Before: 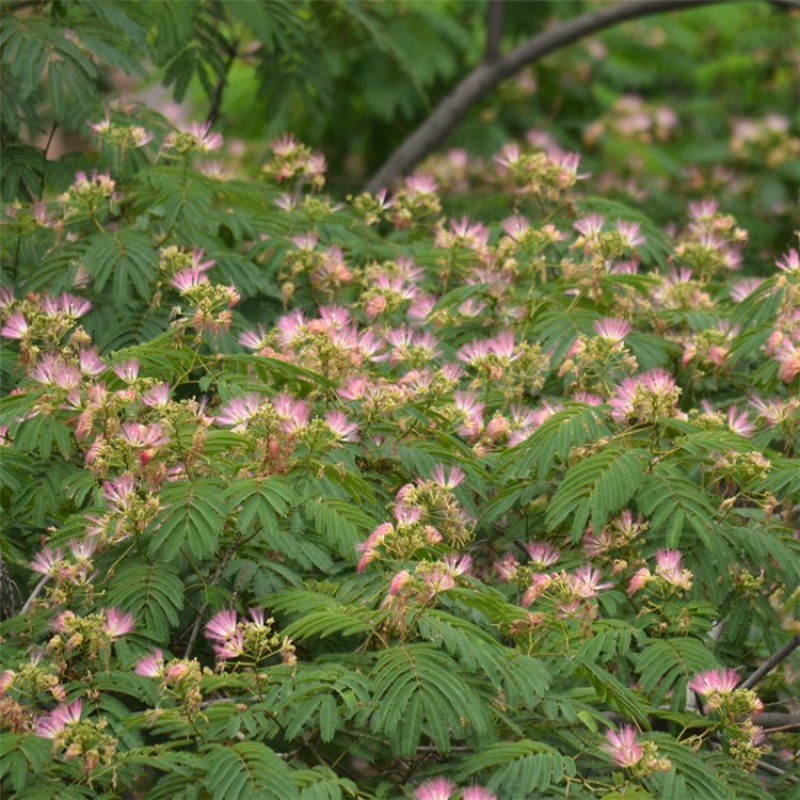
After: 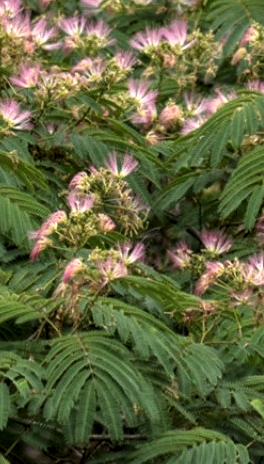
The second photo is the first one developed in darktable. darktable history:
crop: left 40.944%, top 39.002%, right 25.952%, bottom 2.906%
local contrast: detail 139%
levels: levels [0.029, 0.545, 0.971]
